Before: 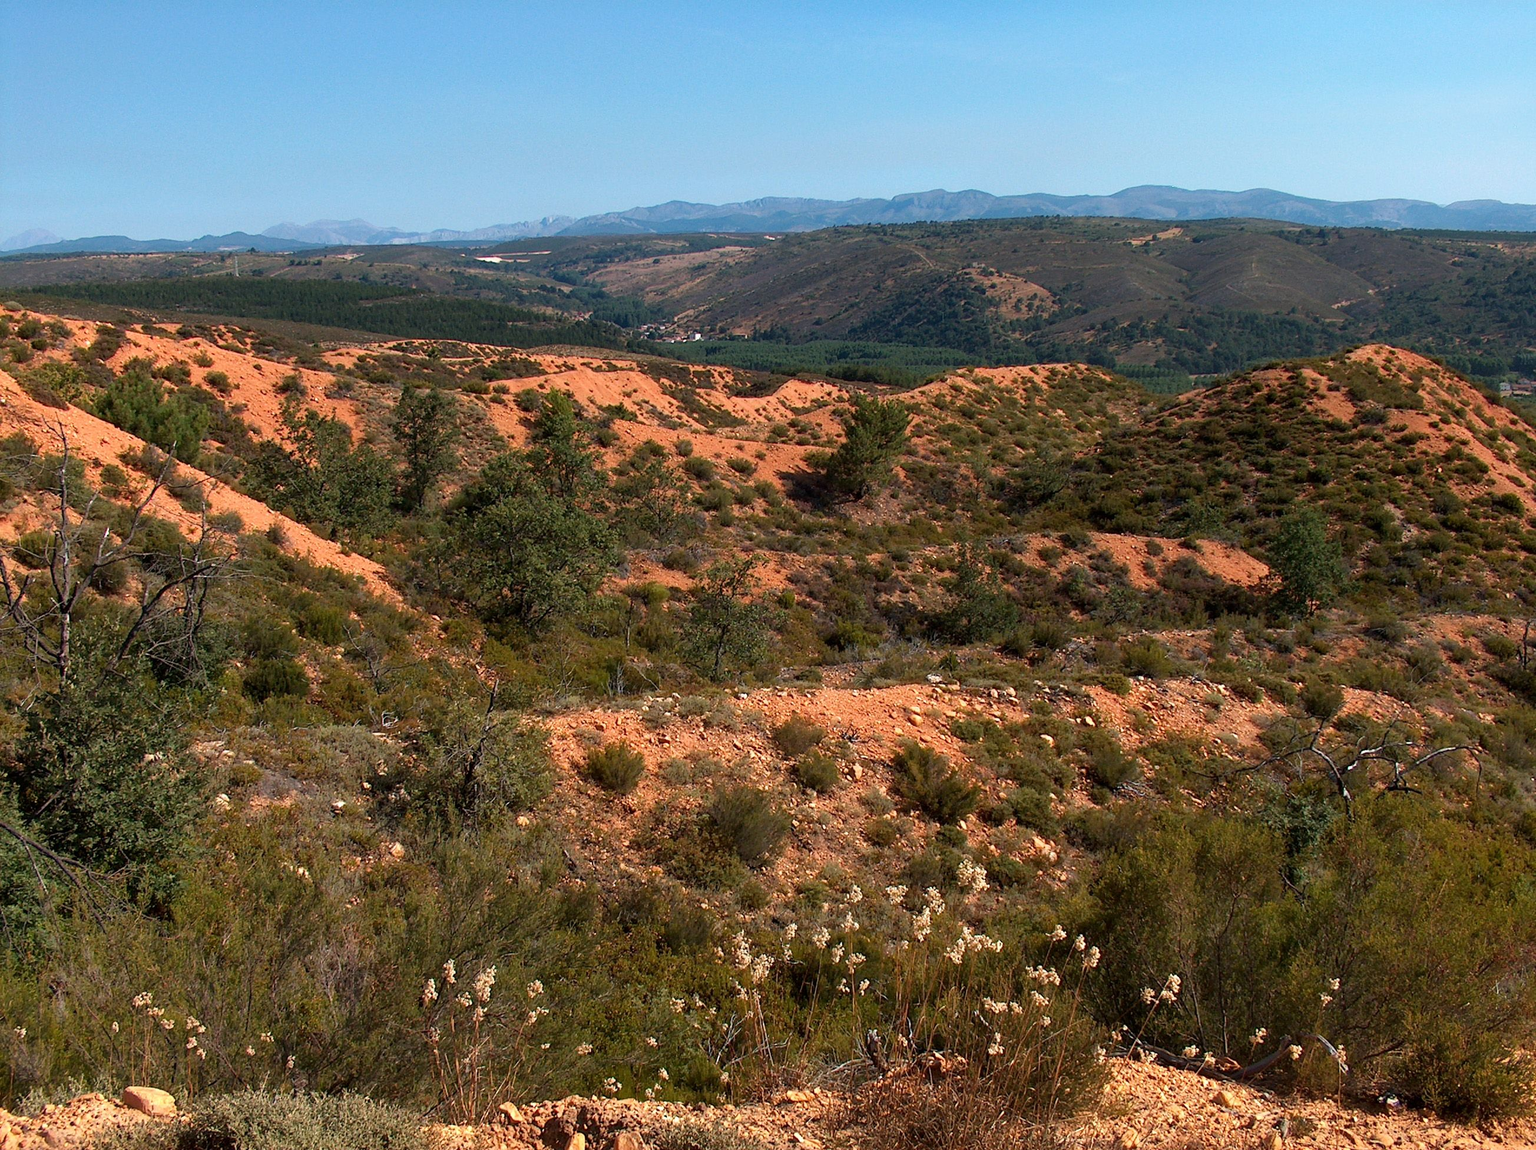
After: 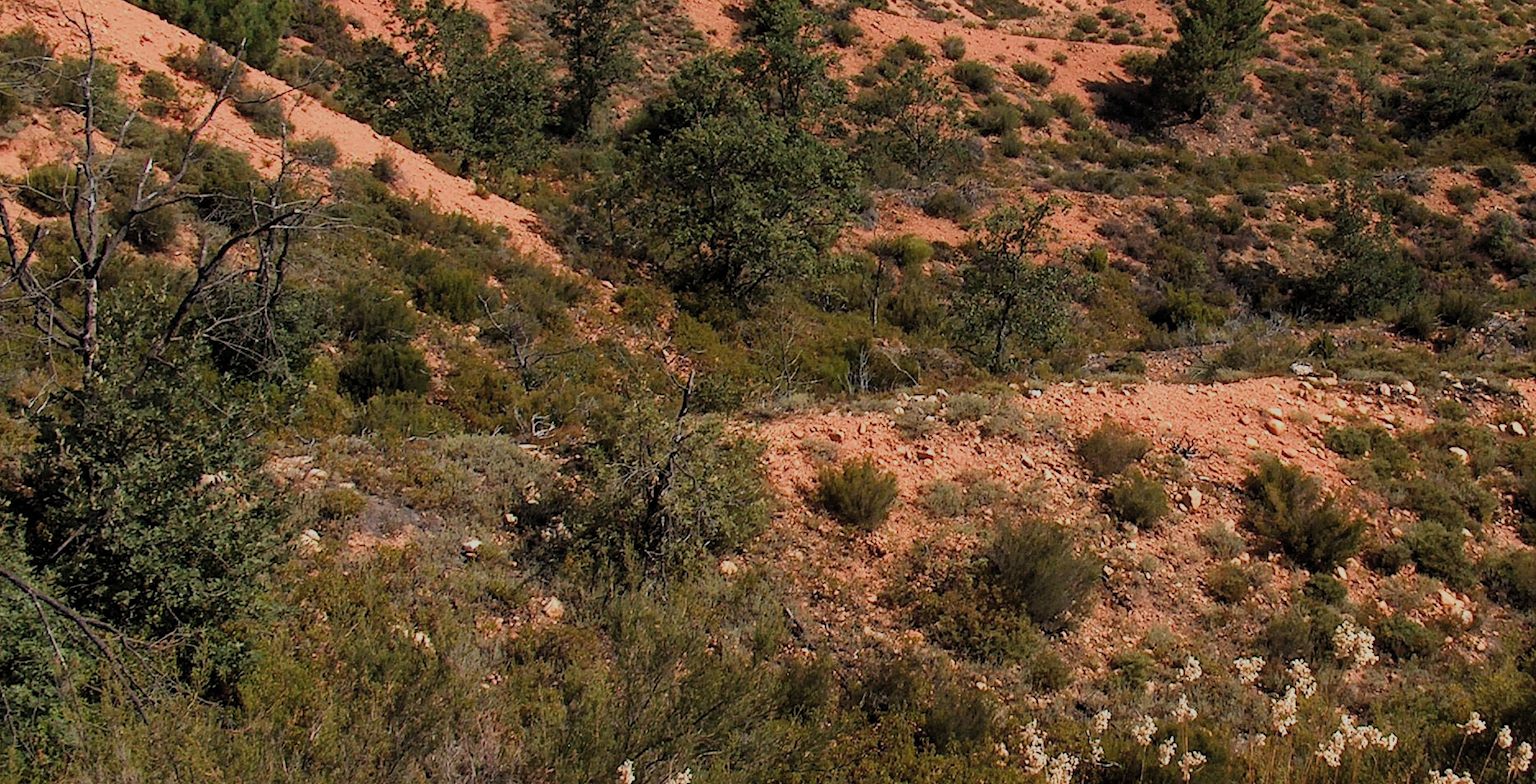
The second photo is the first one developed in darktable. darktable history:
filmic rgb: black relative exposure -7.65 EV, white relative exposure 4.56 EV, hardness 3.61, color science v5 (2021), contrast in shadows safe, contrast in highlights safe
crop: top 35.996%, right 28.207%, bottom 14.994%
